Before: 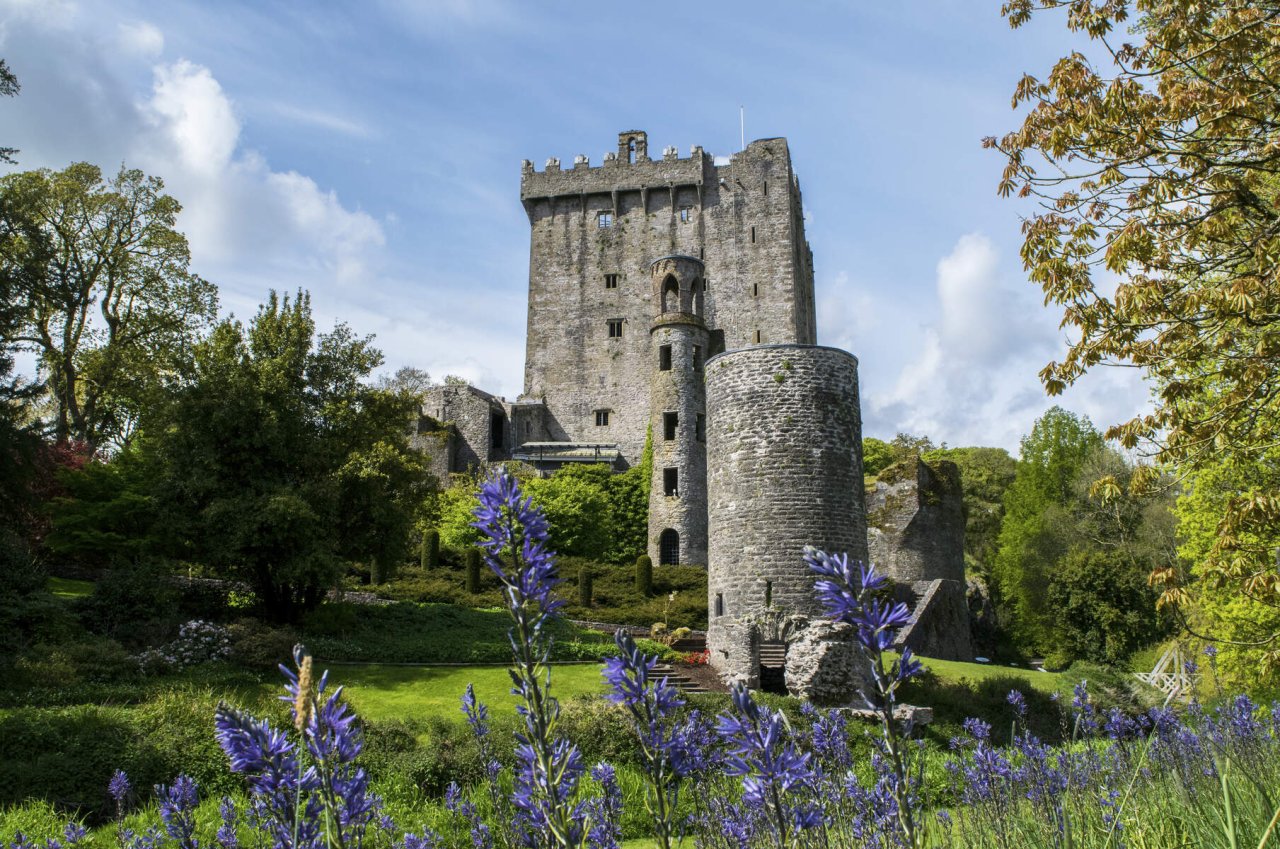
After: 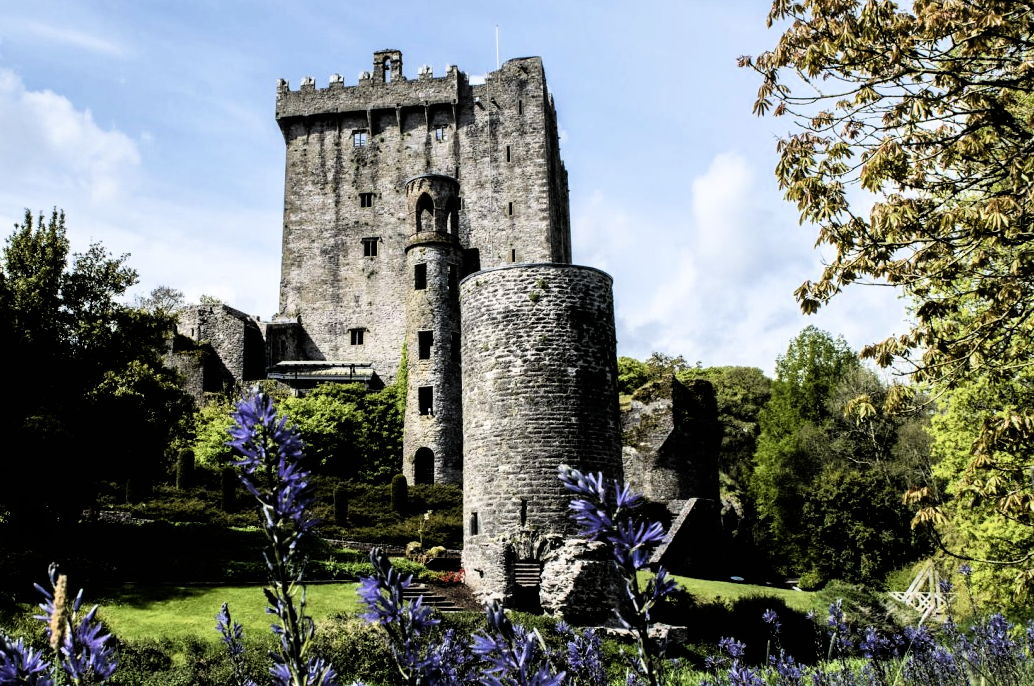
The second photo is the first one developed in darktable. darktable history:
filmic rgb: black relative exposure -3.75 EV, white relative exposure 2.4 EV, dynamic range scaling -50%, hardness 3.42, latitude 30%, contrast 1.8
crop: left 19.159%, top 9.58%, bottom 9.58%
tone equalizer: on, module defaults
